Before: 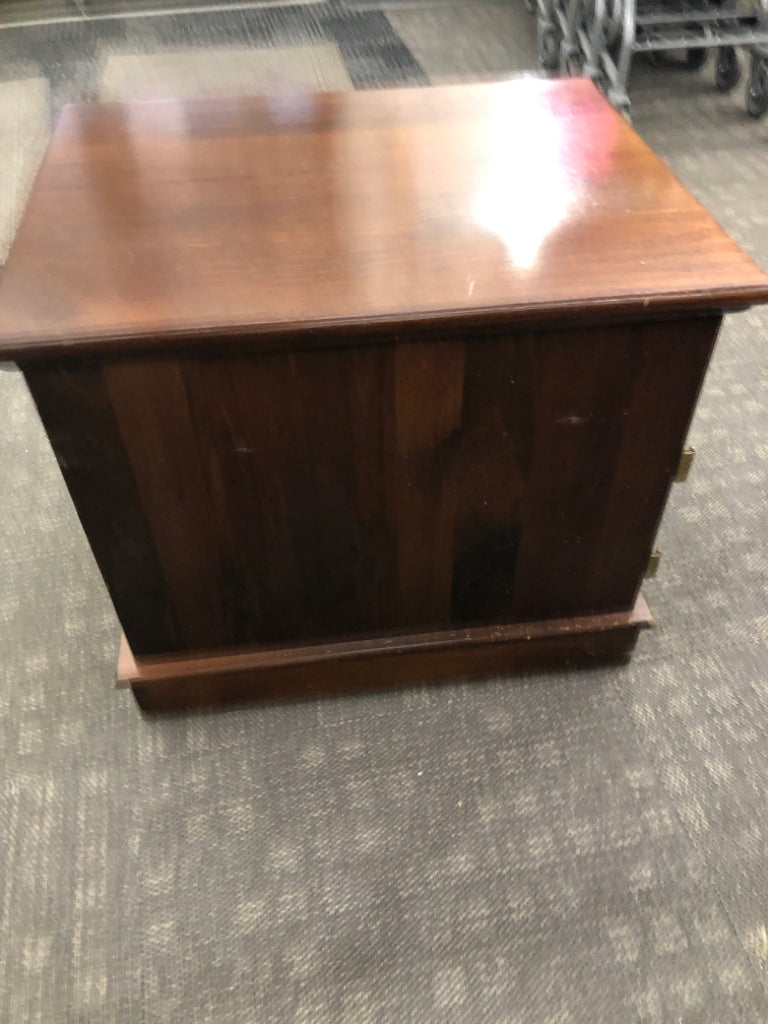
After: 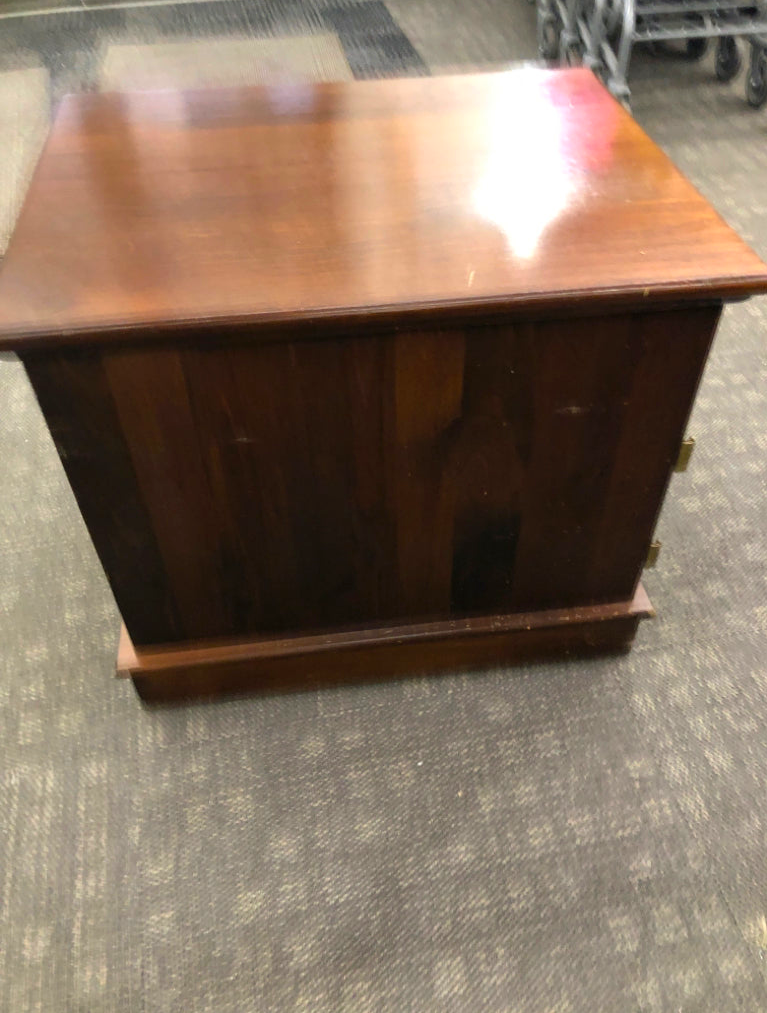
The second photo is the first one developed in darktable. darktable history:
color balance rgb: perceptual saturation grading › global saturation 20%, global vibrance 20%
crop: top 1.049%, right 0.001%
